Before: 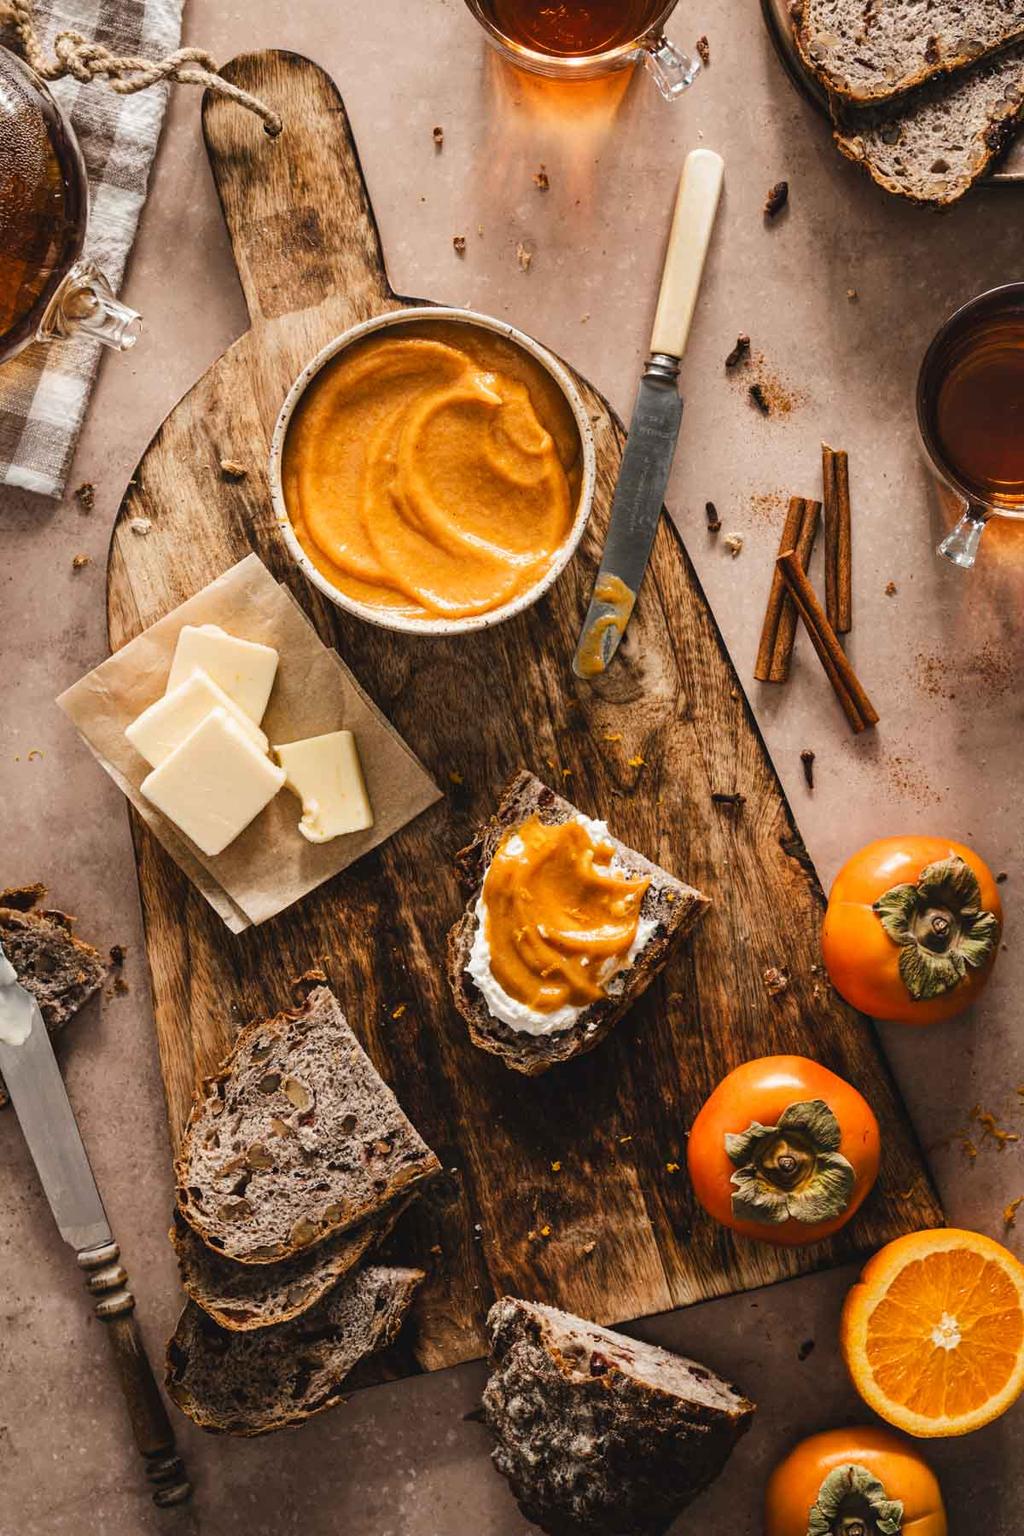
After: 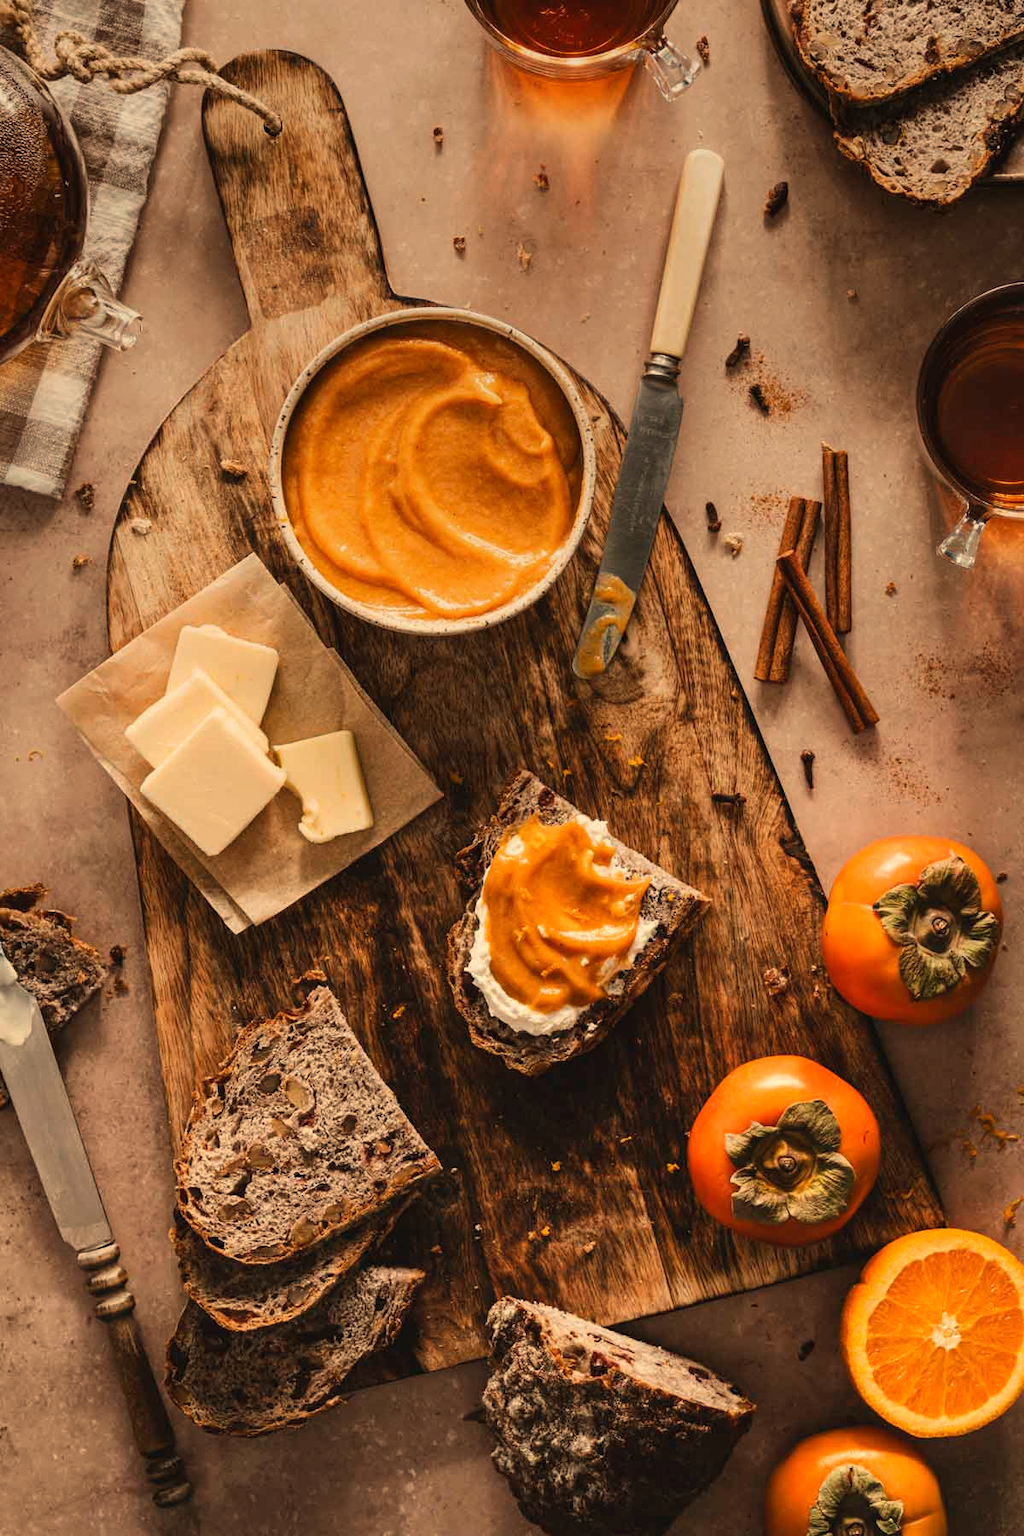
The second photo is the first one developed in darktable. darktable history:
white balance: red 1.123, blue 0.83
graduated density: on, module defaults
